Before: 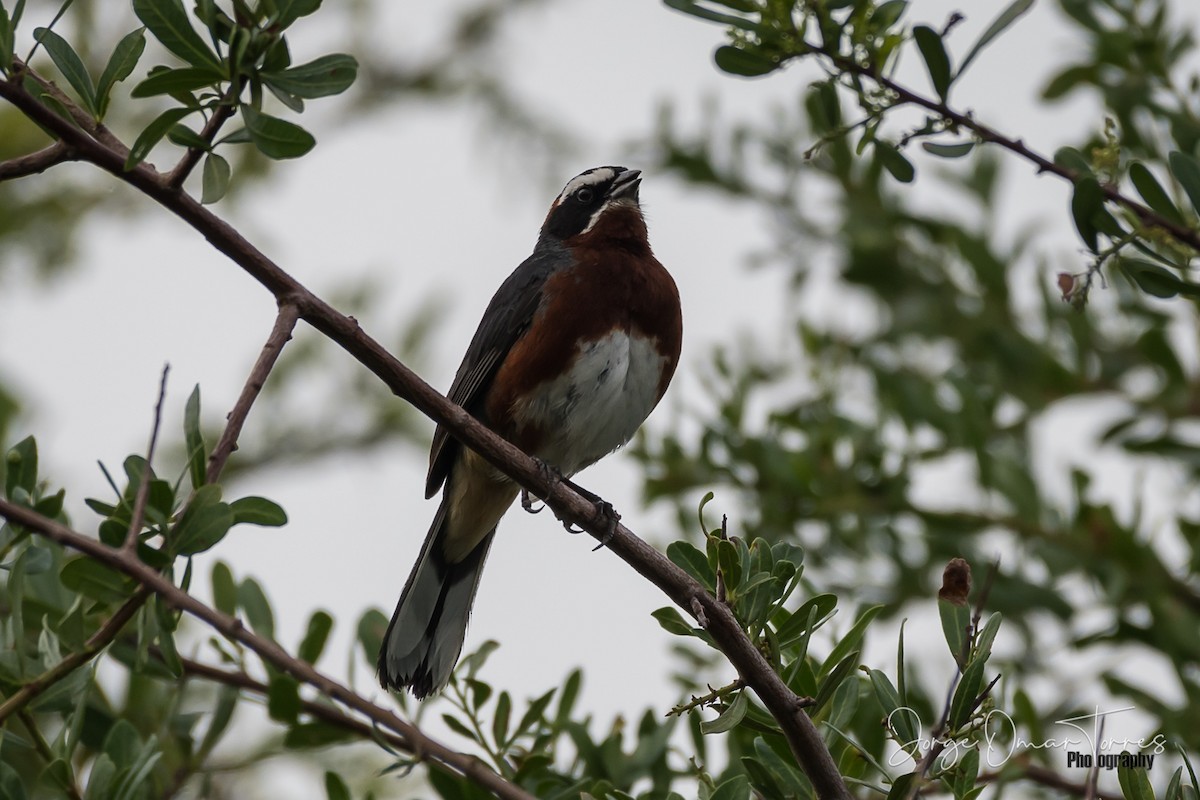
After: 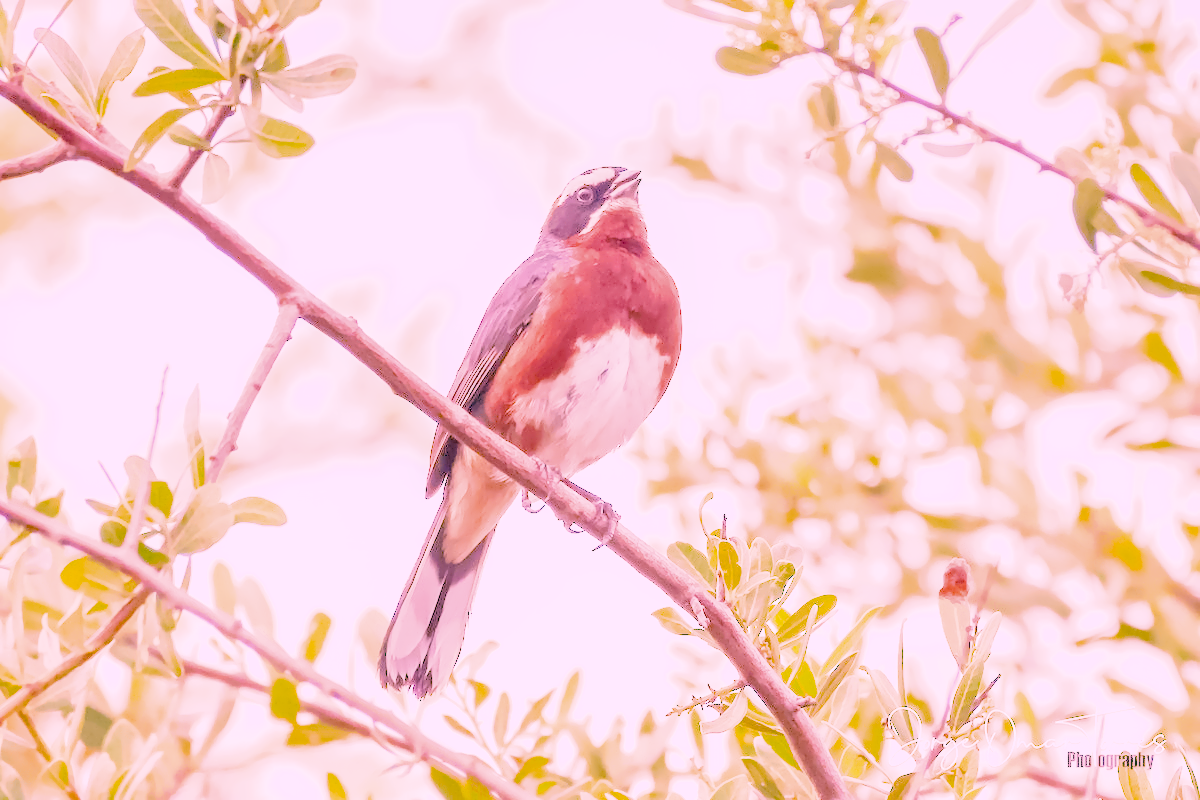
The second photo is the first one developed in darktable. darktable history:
raw chromatic aberrations: on, module defaults
color balance rgb: perceptual saturation grading › global saturation 36%, perceptual brilliance grading › global brilliance 10%, global vibrance 20%
denoise (profiled): preserve shadows 1.18, scattering 0.064, a [-1, 0, 0], b [0, 0, 0], compensate highlight preservation false
hot pixels: on, module defaults
lens correction: scale 1.01, crop 1, focal 85, aperture 3.2, distance 4.38, camera "Canon EOS RP", lens "Canon RF 85mm F2 MACRO IS STM"
raw denoise: x [[0, 0.25, 0.5, 0.75, 1] ×4]
shadows and highlights: shadows 25, highlights -25
tone equalizer "contrast tone curve: soft": -8 EV -0.417 EV, -7 EV -0.389 EV, -6 EV -0.333 EV, -5 EV -0.222 EV, -3 EV 0.222 EV, -2 EV 0.333 EV, -1 EV 0.389 EV, +0 EV 0.417 EV, edges refinement/feathering 500, mask exposure compensation -1.57 EV, preserve details no
exposure: black level correction 0.001, exposure 1.719 EV, compensate exposure bias true, compensate highlight preservation false
filmic rgb: black relative exposure -16 EV, white relative exposure 6.92 EV, hardness 4.7
haze removal: strength 0.1, compatibility mode true, adaptive false
local contrast: on, module defaults
white balance: red 2.107, blue 1.542
highlight reconstruction: method reconstruct in LCh, clipping threshold 1.25, iterations 1, diameter of reconstruction 64 px
